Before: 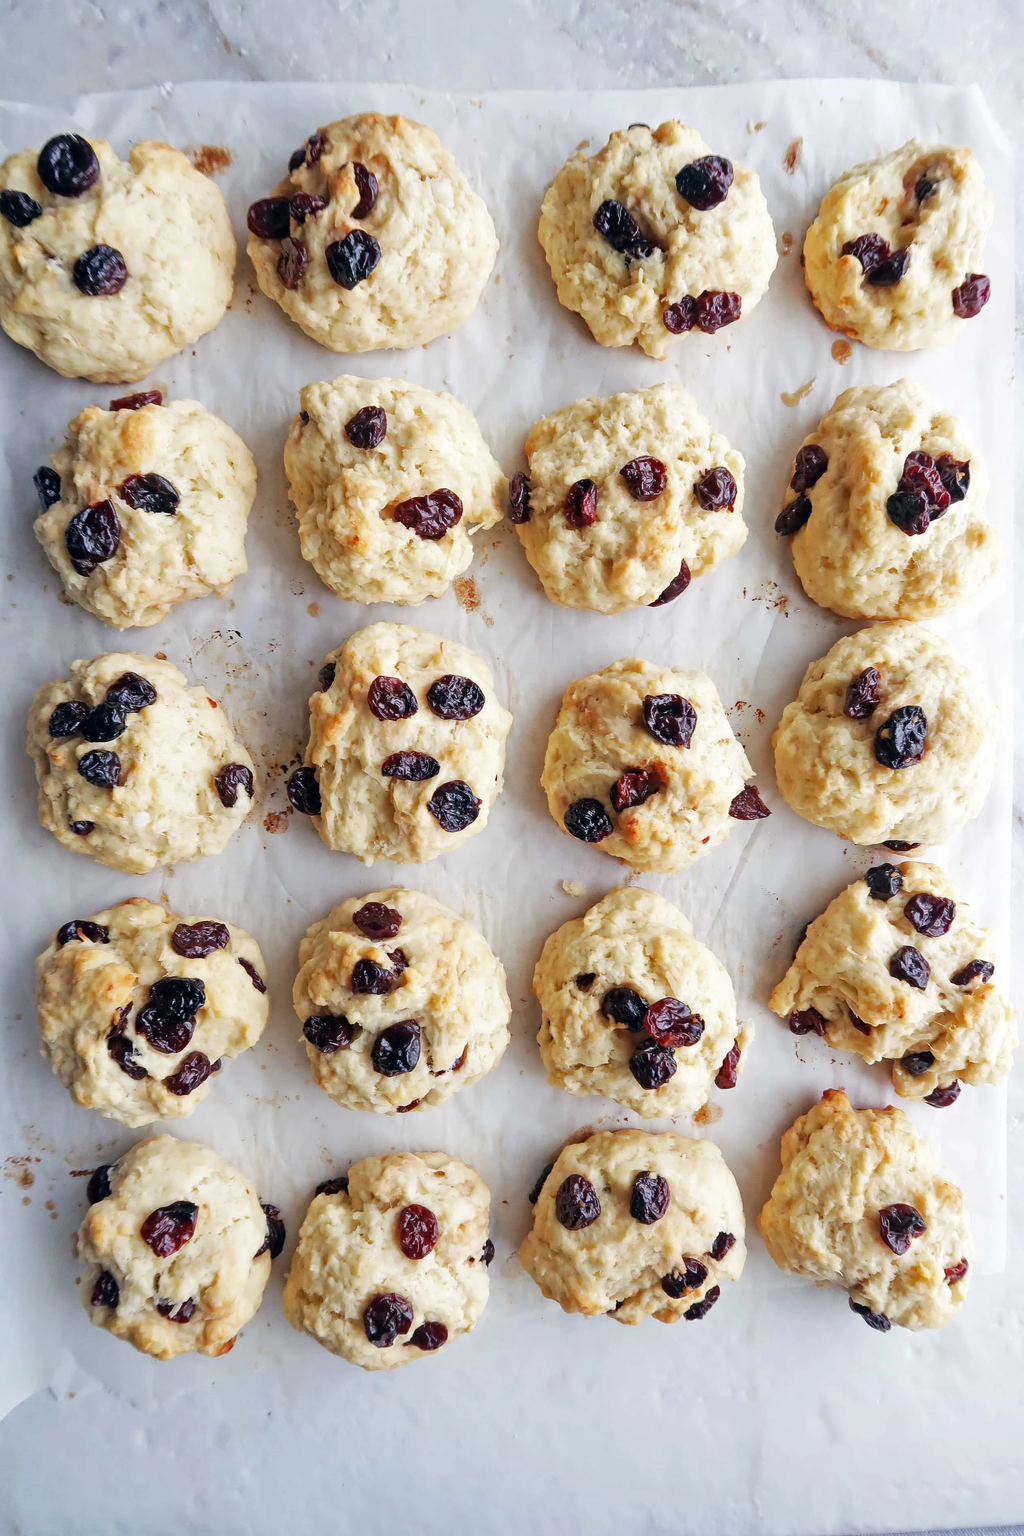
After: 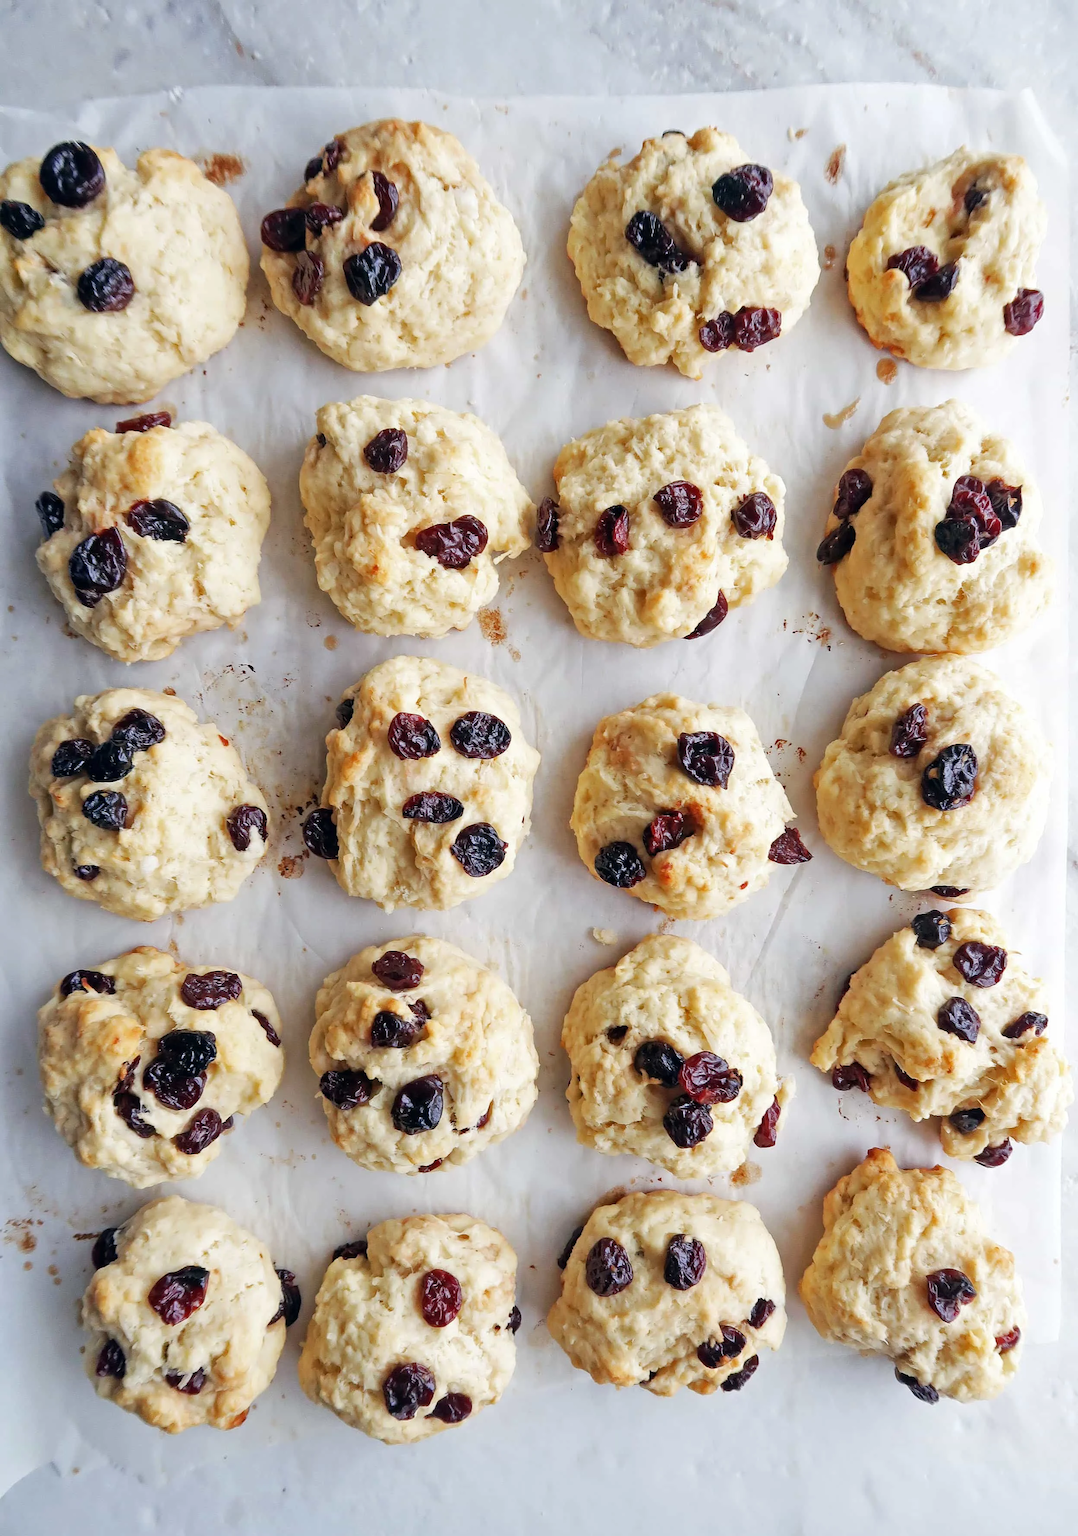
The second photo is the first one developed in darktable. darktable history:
crop and rotate: top 0.009%, bottom 5.07%
